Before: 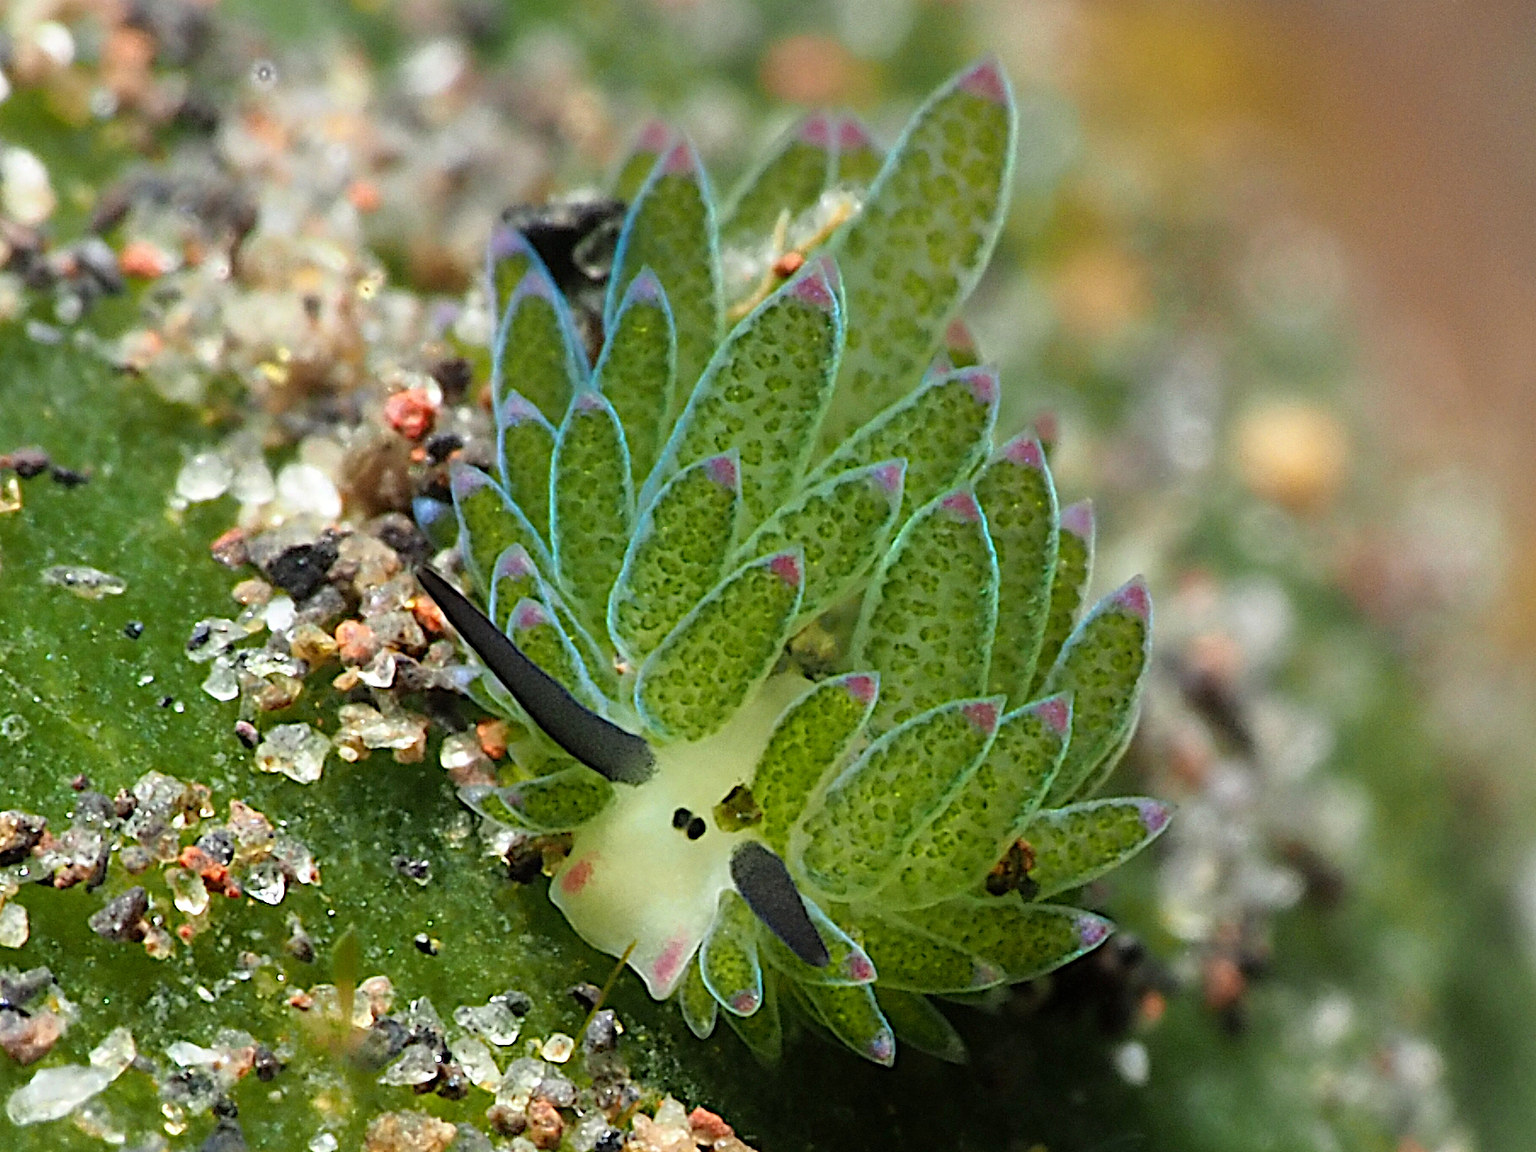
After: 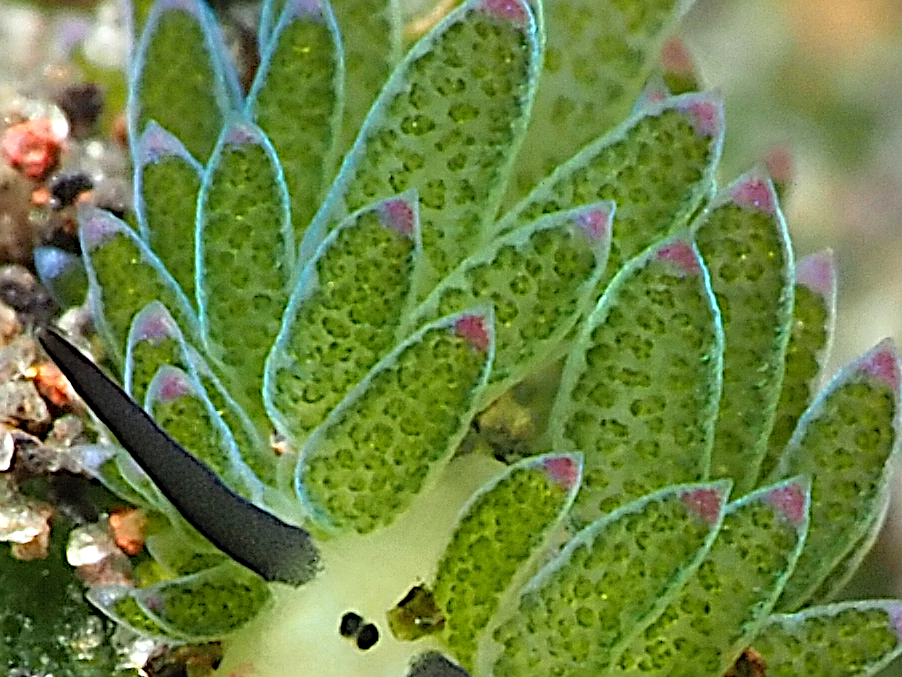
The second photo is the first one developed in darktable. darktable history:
crop: left 25%, top 25%, right 25%, bottom 25%
exposure: exposure 0.191 EV, compensate highlight preservation false
sharpen: on, module defaults
